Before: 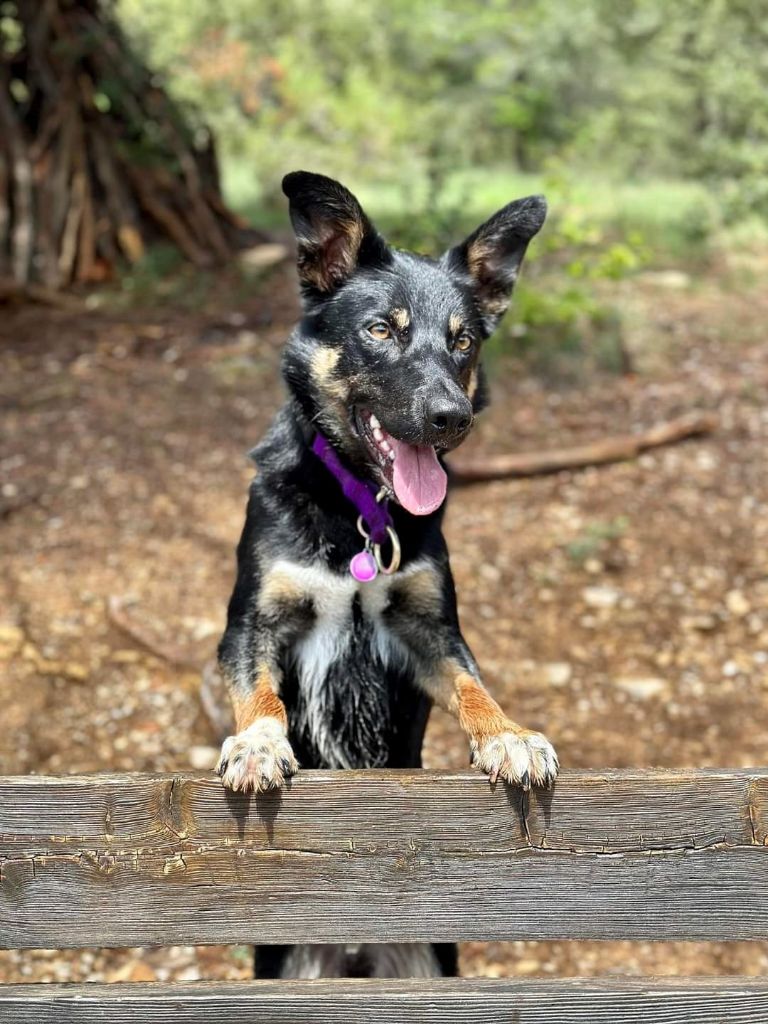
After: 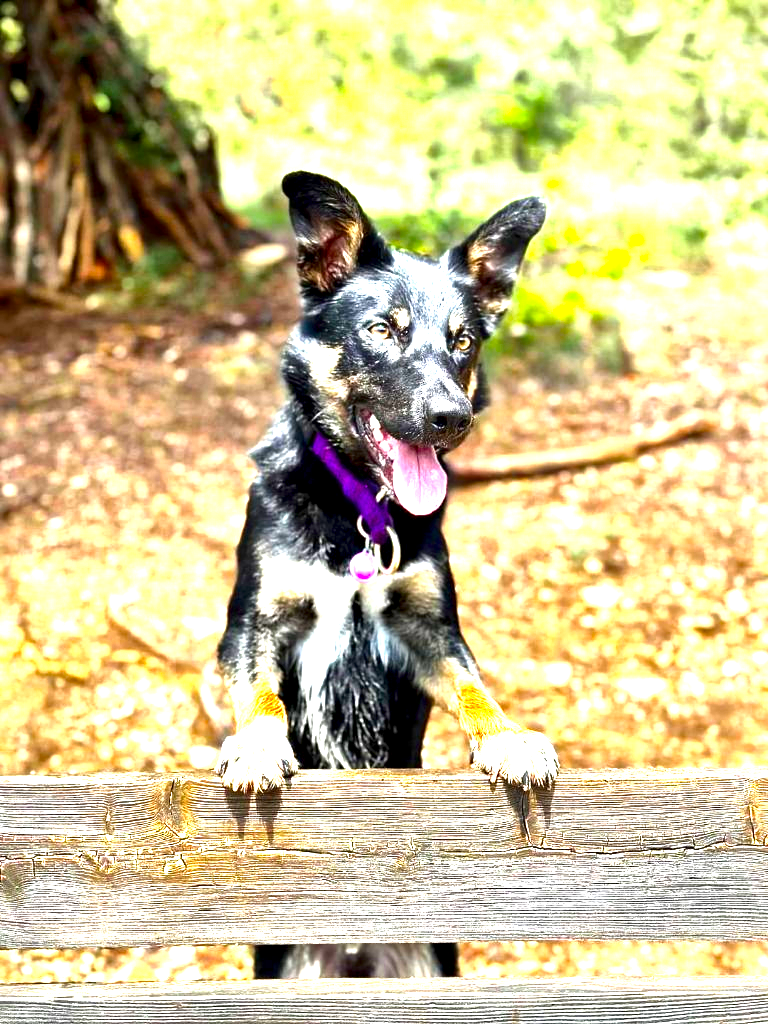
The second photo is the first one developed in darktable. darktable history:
color balance rgb: perceptual saturation grading › global saturation 34.05%, global vibrance 5.56%
contrast brightness saturation: contrast 0.07, brightness -0.14, saturation 0.11
exposure: black level correction 0.001, exposure 1.822 EV, compensate exposure bias true, compensate highlight preservation false
local contrast: mode bilateral grid, contrast 20, coarseness 50, detail 150%, midtone range 0.2
